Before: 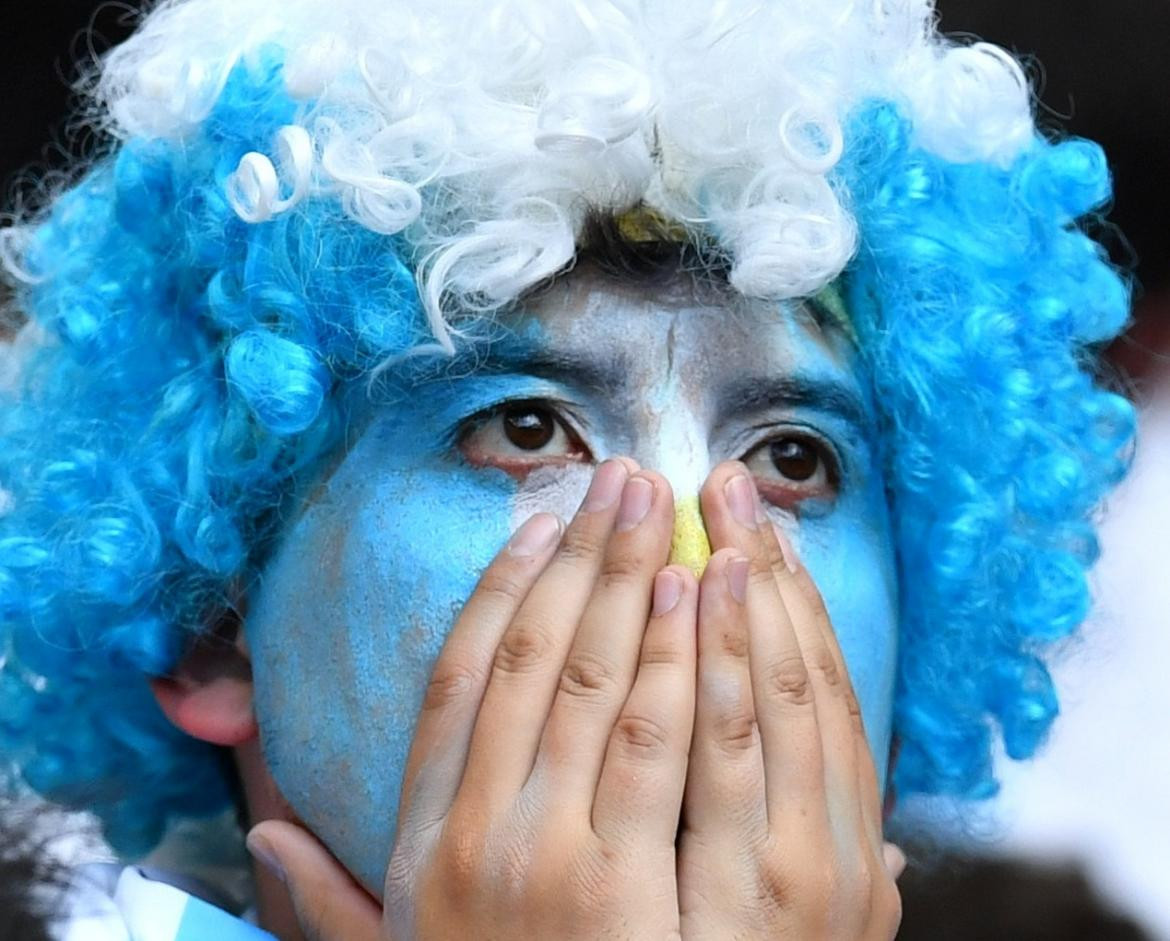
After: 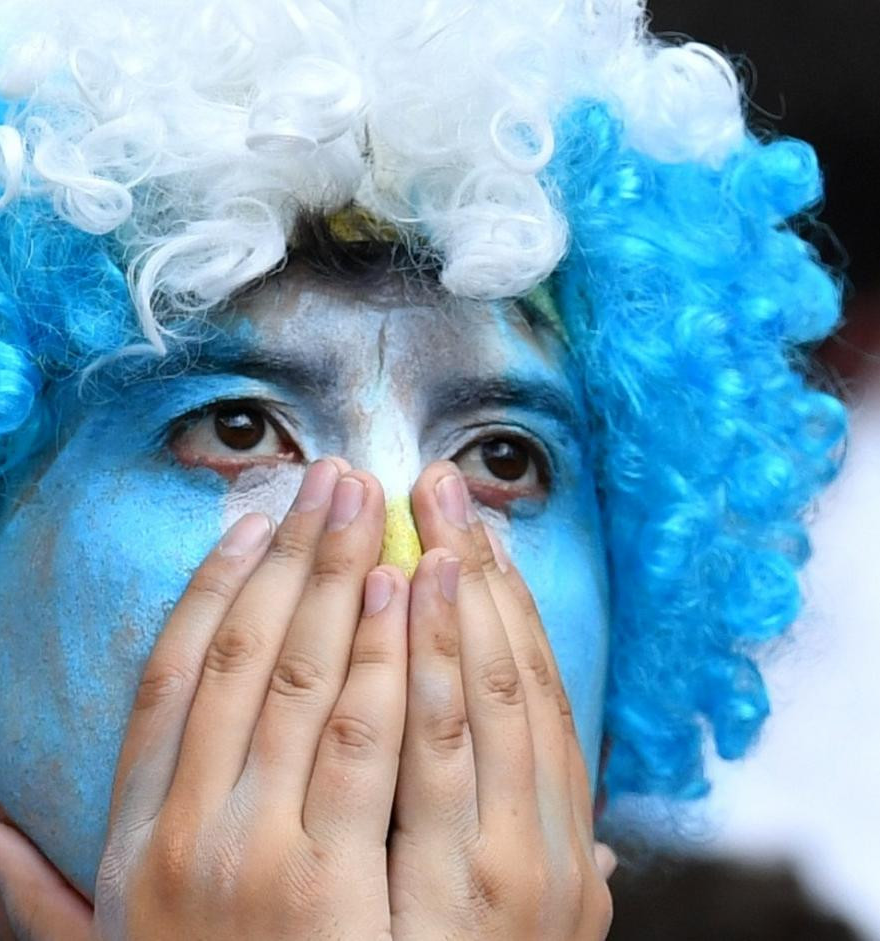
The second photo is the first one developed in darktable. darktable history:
crop and rotate: left 24.77%
